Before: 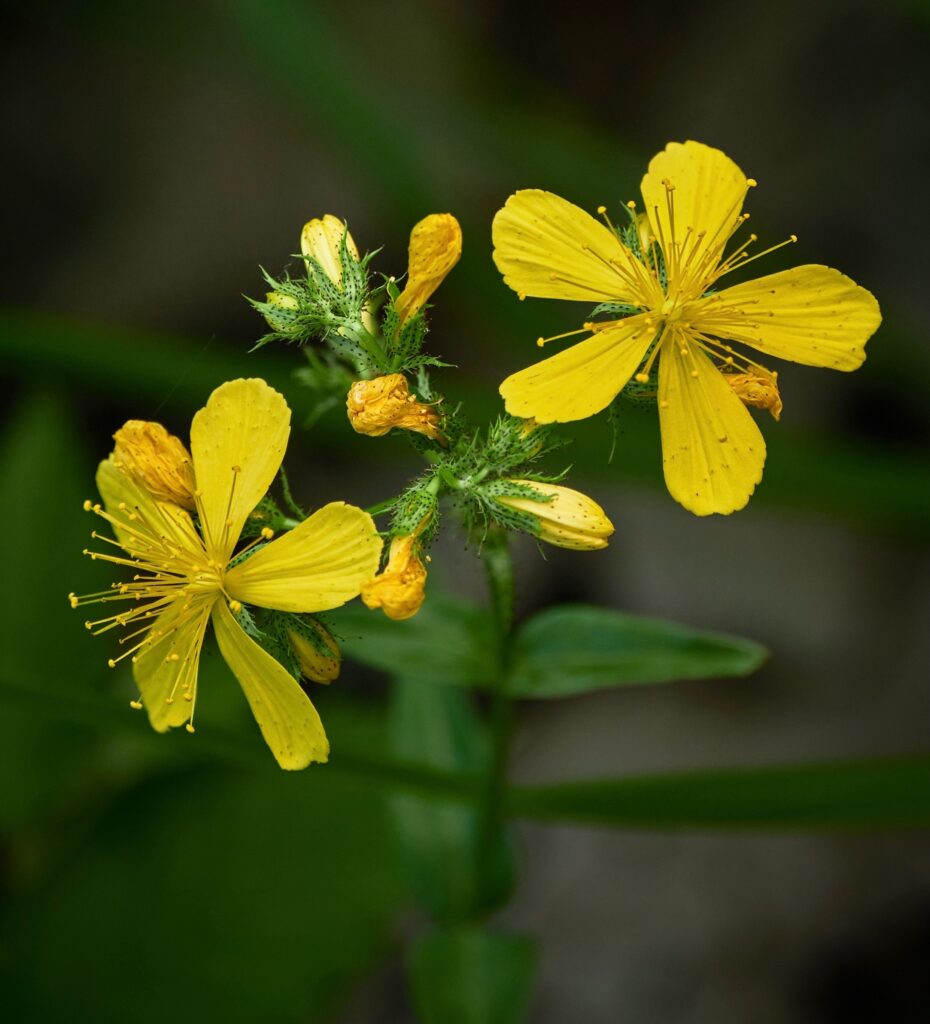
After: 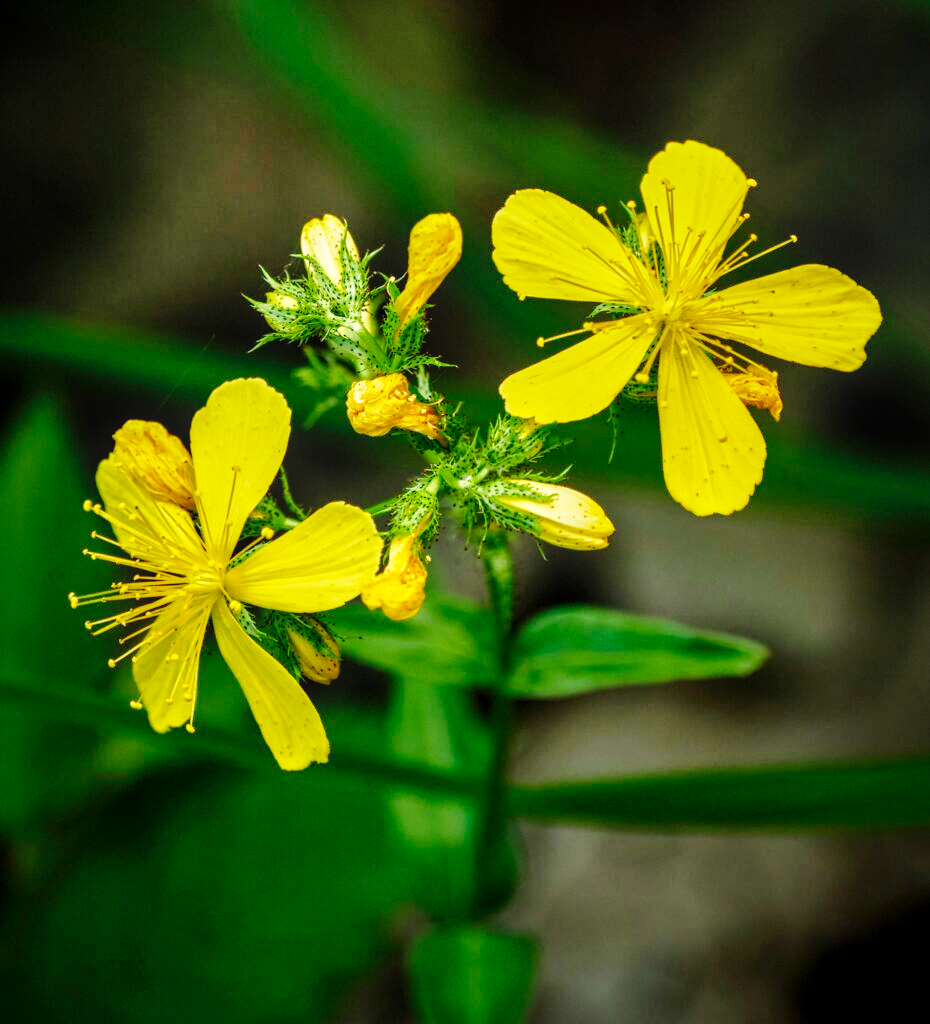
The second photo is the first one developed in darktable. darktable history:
local contrast: on, module defaults
base curve: curves: ch0 [(0, 0) (0, 0) (0.002, 0.001) (0.008, 0.003) (0.019, 0.011) (0.037, 0.037) (0.064, 0.11) (0.102, 0.232) (0.152, 0.379) (0.216, 0.524) (0.296, 0.665) (0.394, 0.789) (0.512, 0.881) (0.651, 0.945) (0.813, 0.986) (1, 1)], preserve colors none
shadows and highlights: on, module defaults
